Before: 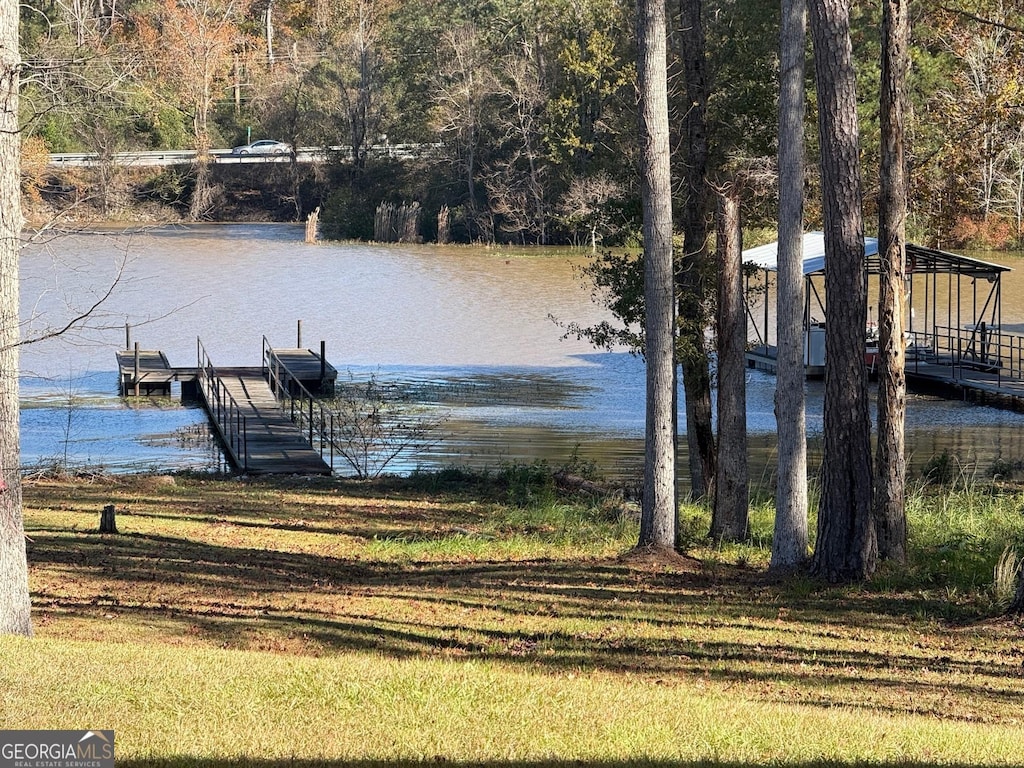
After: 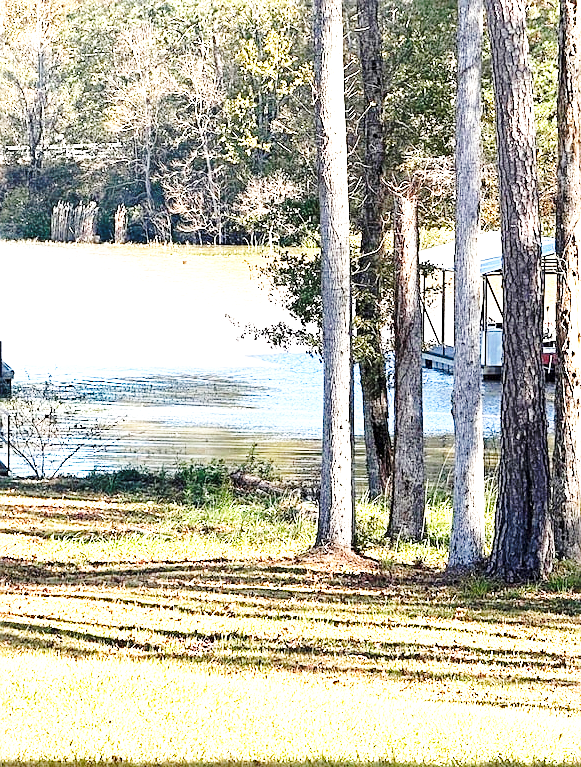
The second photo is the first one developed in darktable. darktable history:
exposure: black level correction 0, exposure 1.634 EV, compensate highlight preservation false
base curve: curves: ch0 [(0, 0) (0.032, 0.037) (0.105, 0.228) (0.435, 0.76) (0.856, 0.983) (1, 1)], preserve colors none
crop: left 31.562%, top 0.003%, right 11.64%
sharpen: on, module defaults
